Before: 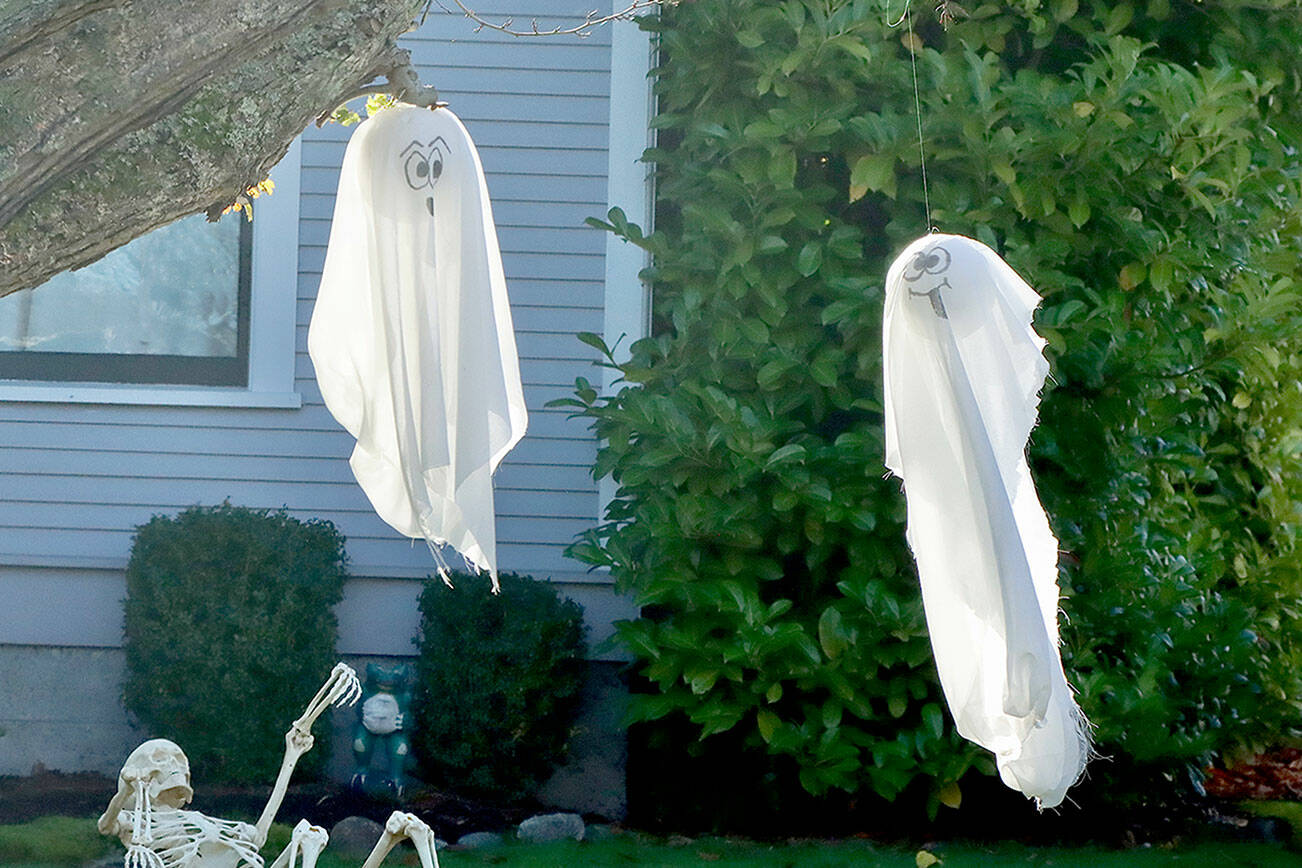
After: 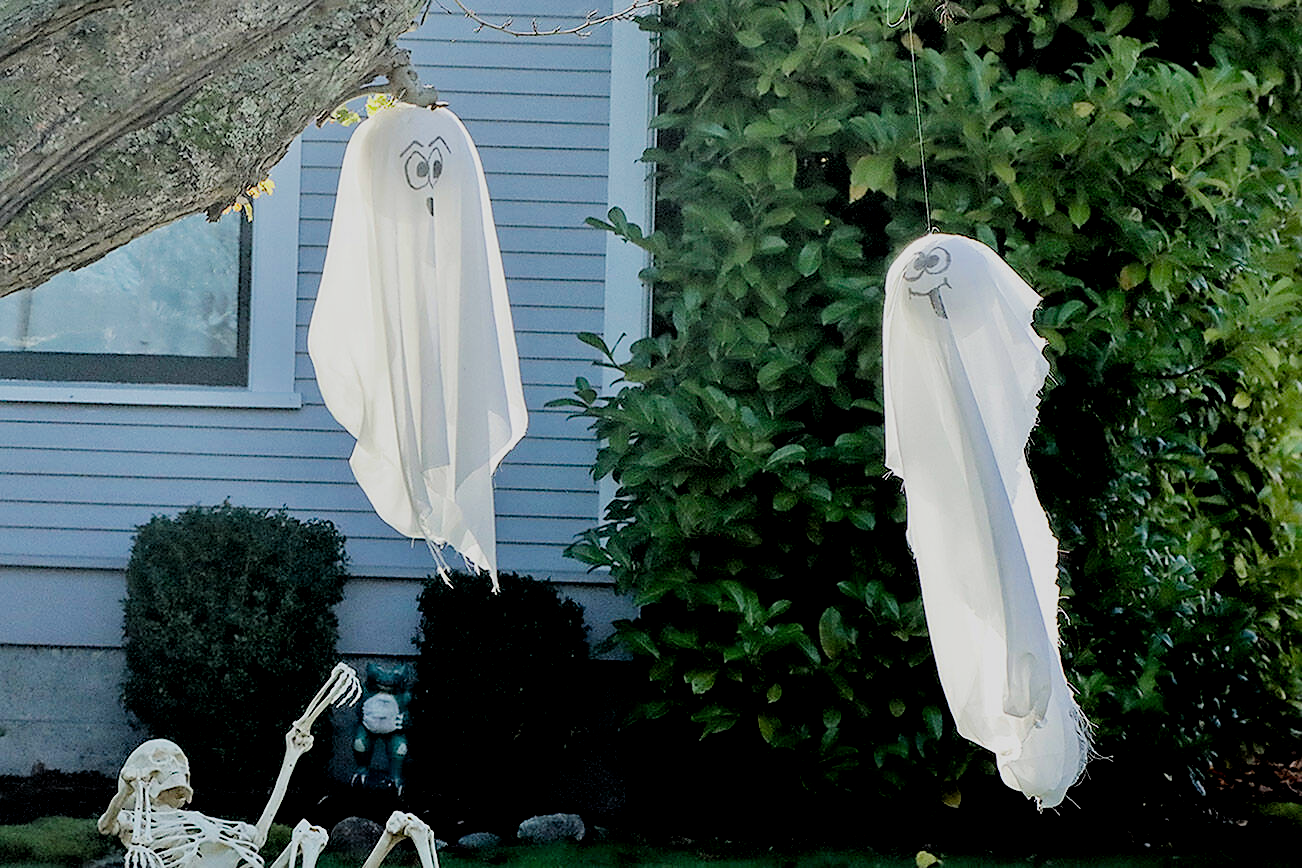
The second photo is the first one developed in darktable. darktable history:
filmic rgb: black relative exposure -2.97 EV, white relative exposure 4.56 EV, hardness 1.72, contrast 1.262
local contrast: highlights 101%, shadows 101%, detail 120%, midtone range 0.2
sharpen: radius 1.874, amount 0.407, threshold 1.688
haze removal: compatibility mode true
